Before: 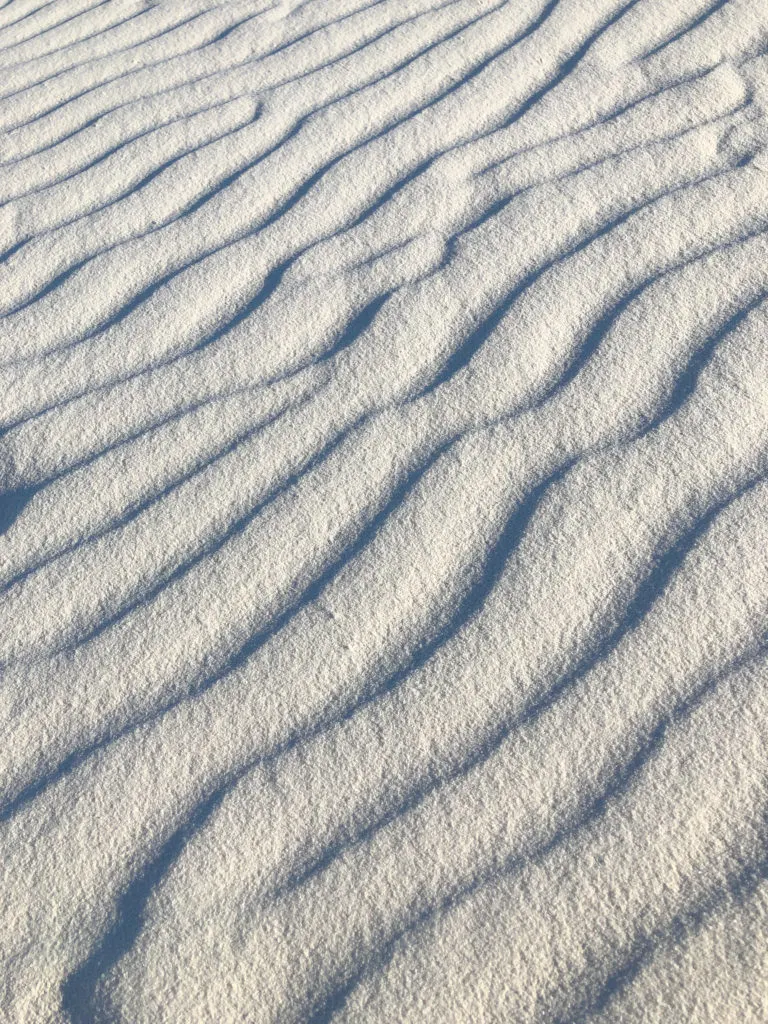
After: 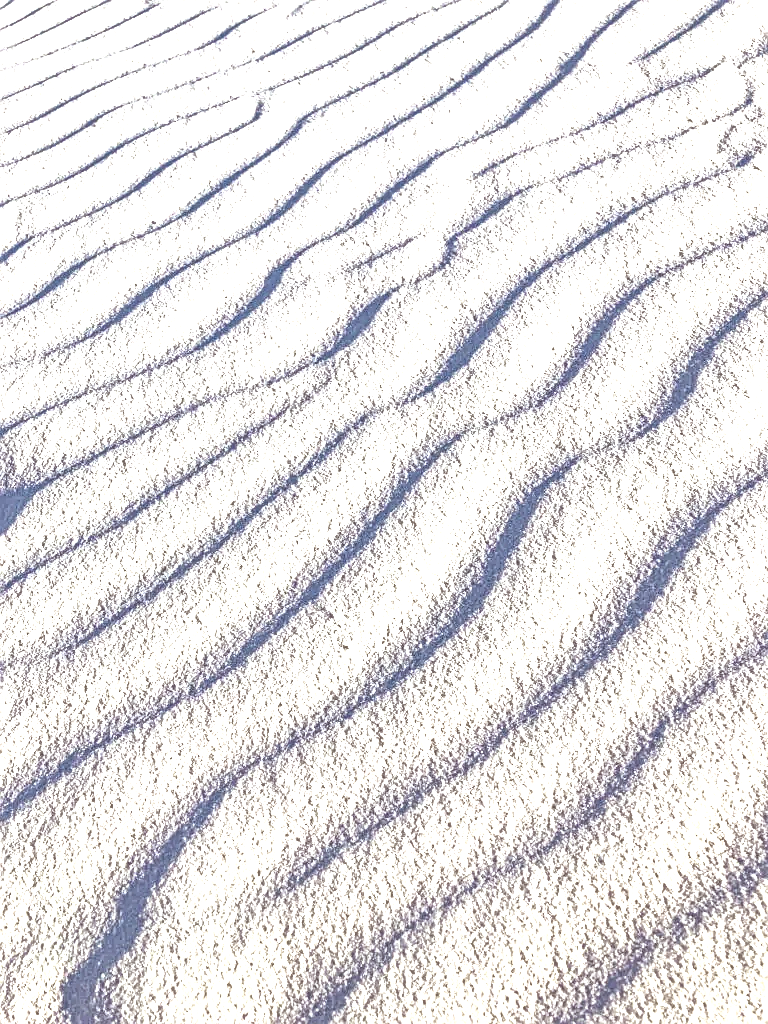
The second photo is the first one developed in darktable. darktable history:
exposure: black level correction 0, exposure 1.1 EV, compensate exposure bias true, compensate highlight preservation false
rgb levels: mode RGB, independent channels, levels [[0, 0.474, 1], [0, 0.5, 1], [0, 0.5, 1]]
local contrast: mode bilateral grid, contrast 20, coarseness 3, detail 300%, midtone range 0.2
